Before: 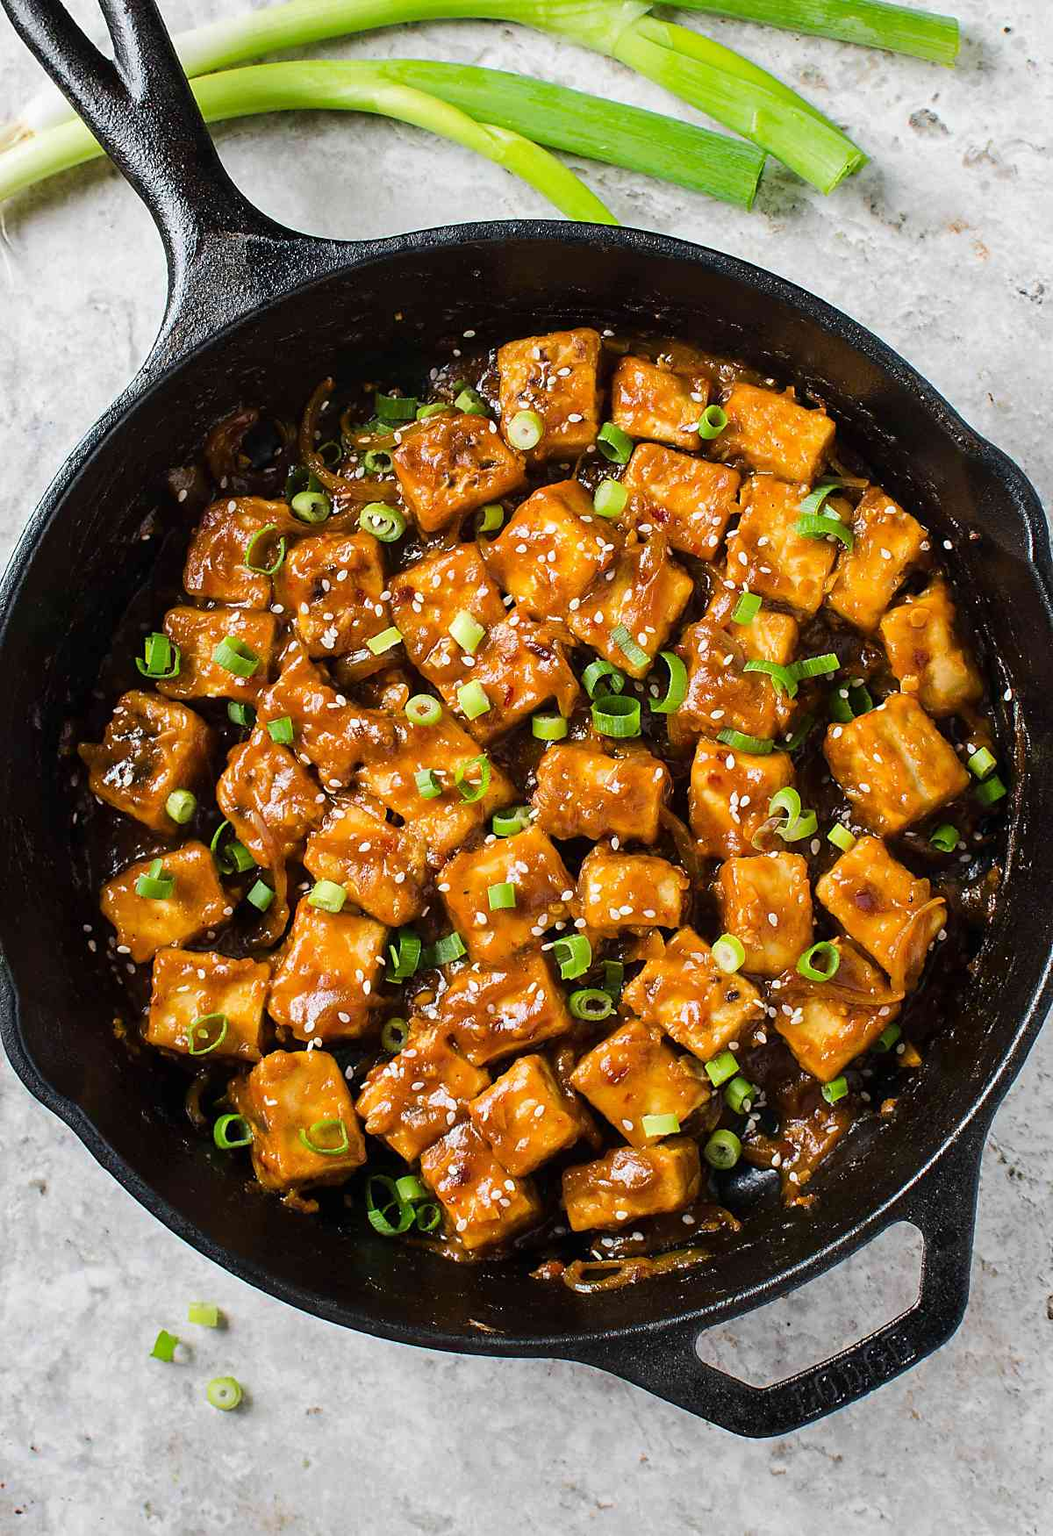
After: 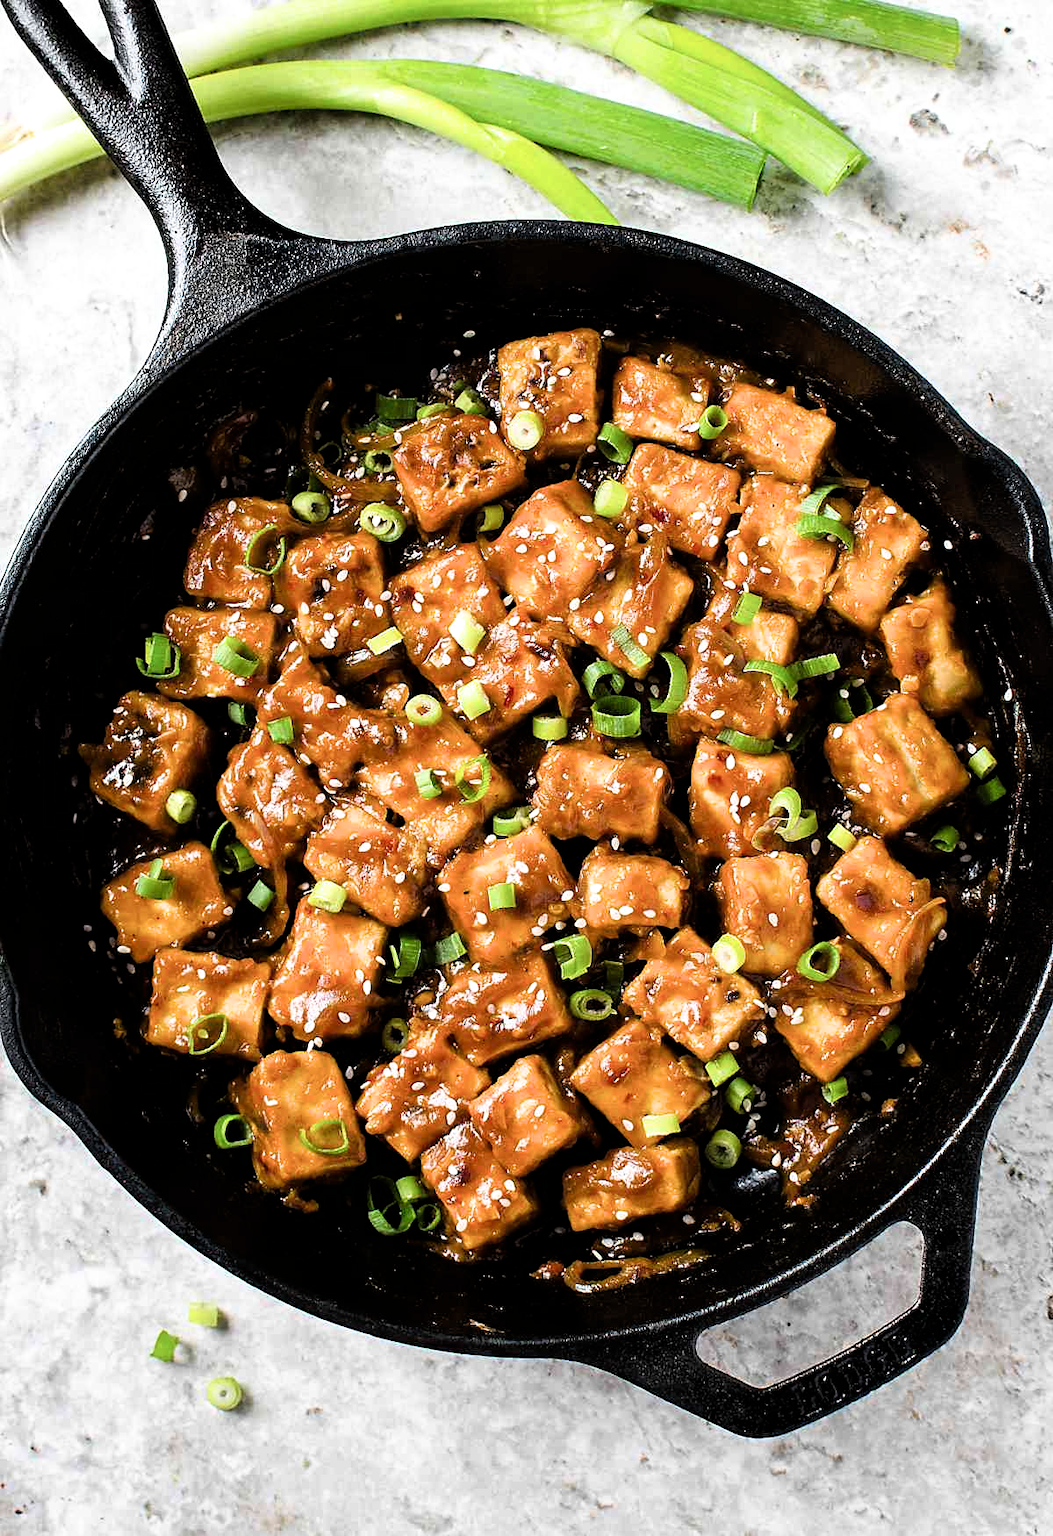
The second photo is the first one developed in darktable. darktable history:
filmic rgb: black relative exposure -8.3 EV, white relative exposure 2.2 EV, threshold 5.98 EV, target white luminance 99.977%, hardness 7.12, latitude 75.12%, contrast 1.324, highlights saturation mix -2.33%, shadows ↔ highlights balance 30.82%, enable highlight reconstruction true
